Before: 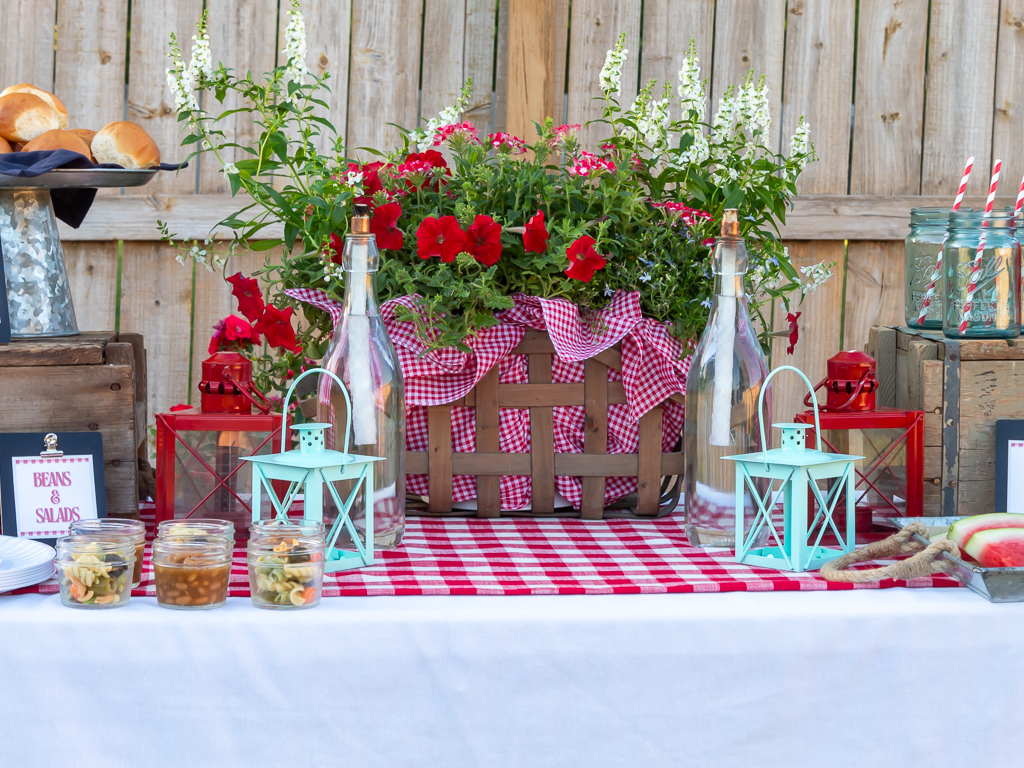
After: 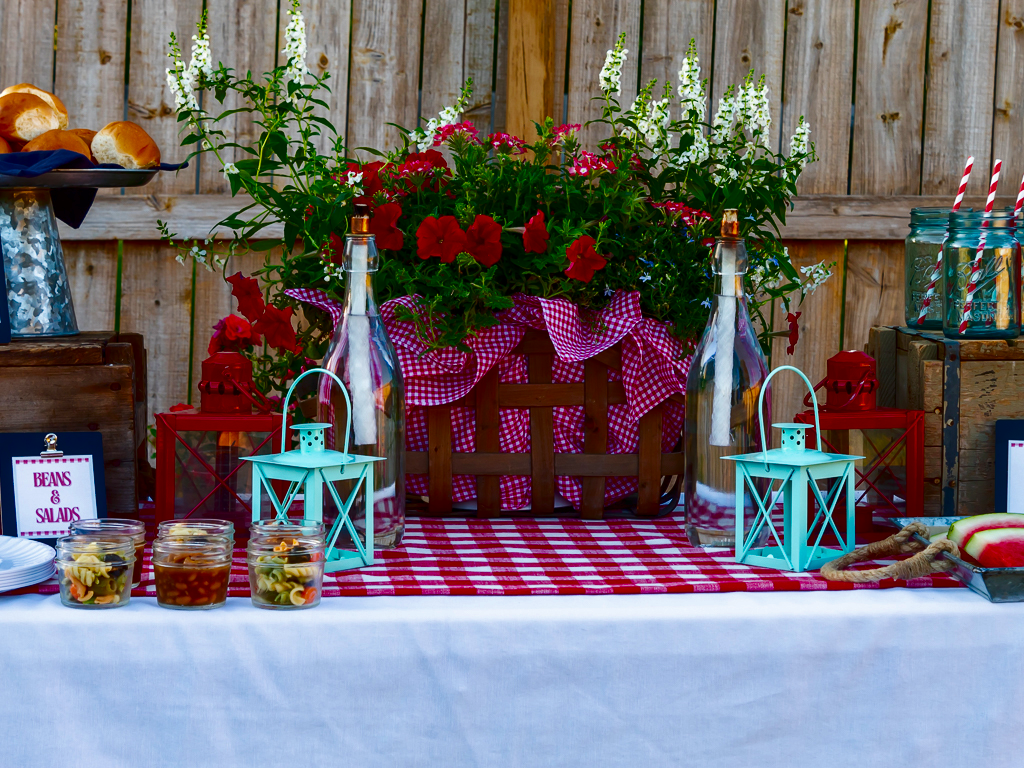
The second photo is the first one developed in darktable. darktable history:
contrast brightness saturation: contrast 0.09, brightness -0.59, saturation 0.17
color balance rgb: perceptual saturation grading › global saturation 25%, global vibrance 20%
